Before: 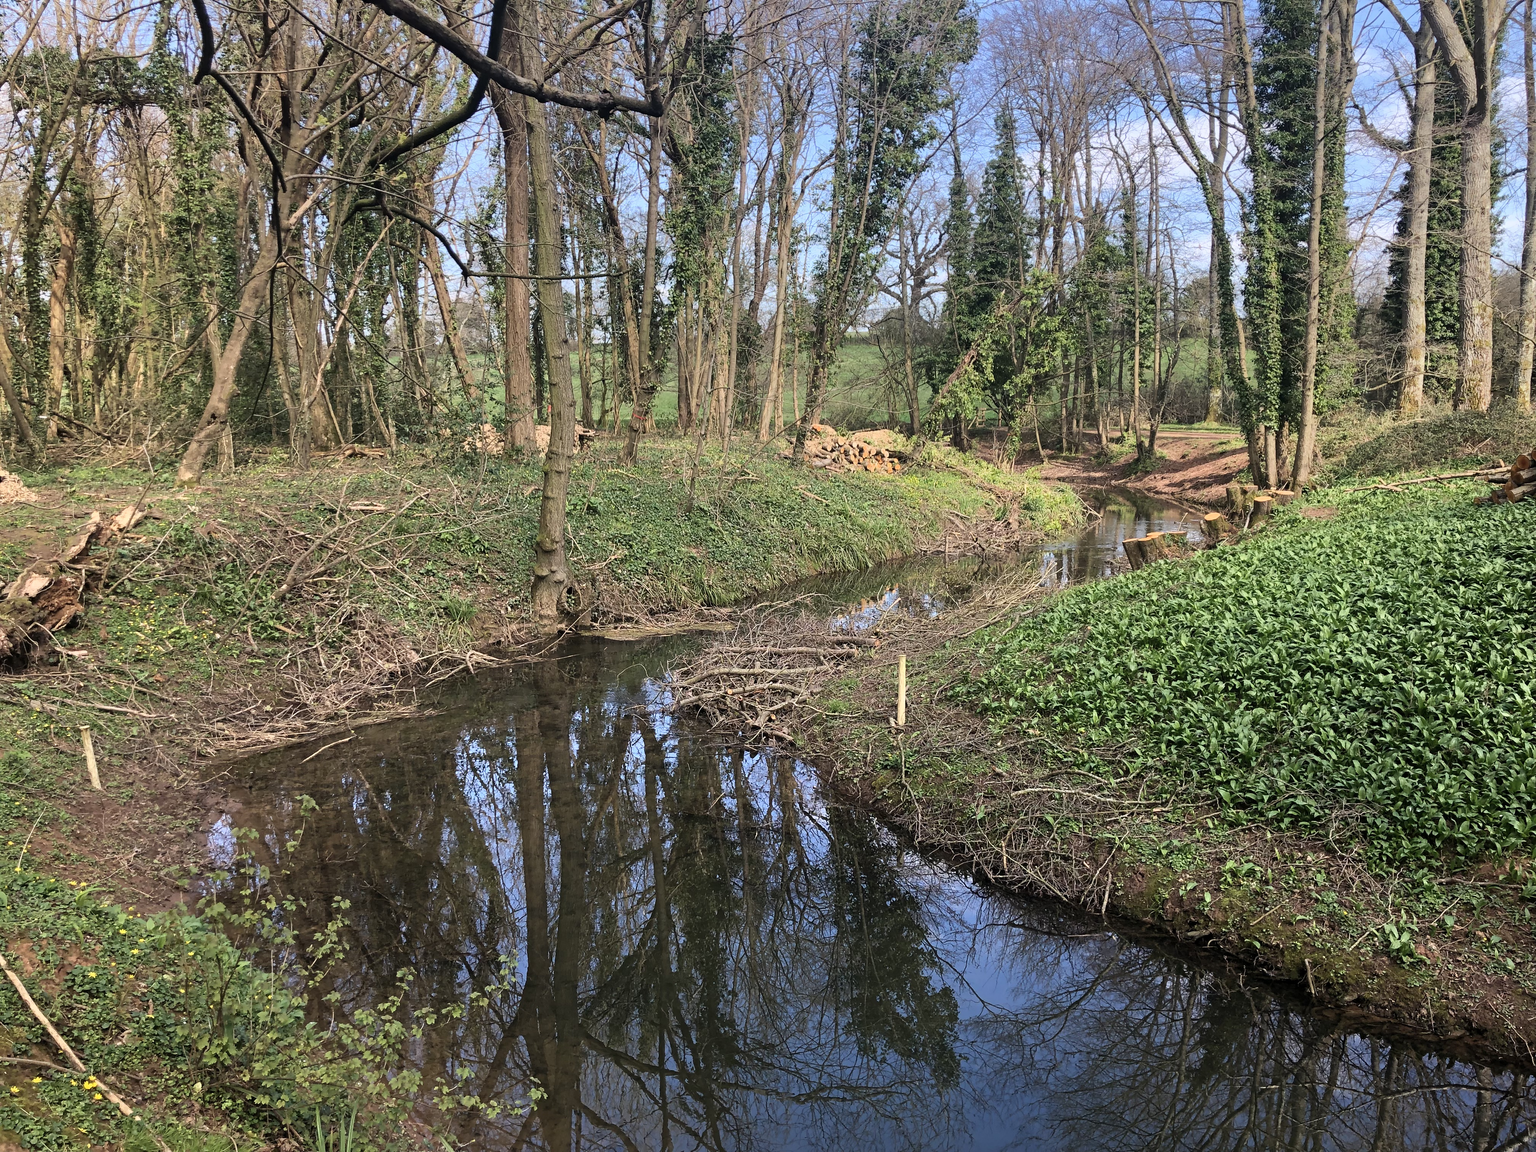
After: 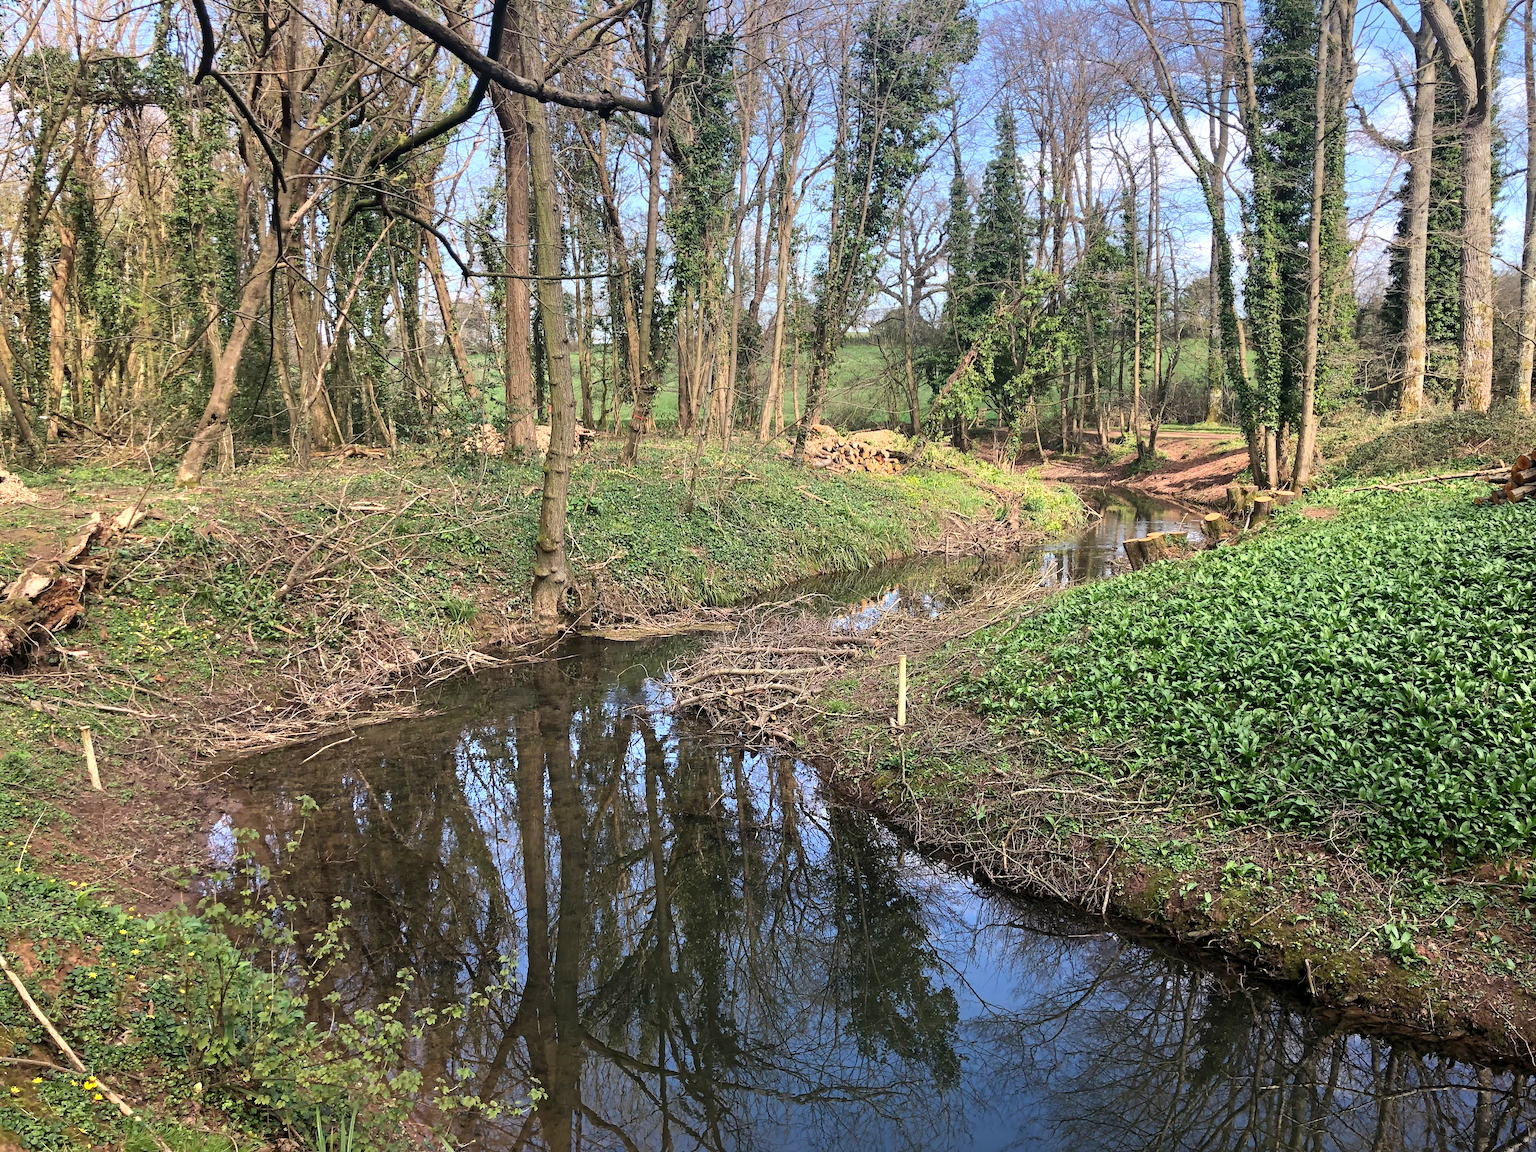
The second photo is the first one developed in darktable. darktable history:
exposure: black level correction 0.002, exposure 0.299 EV, compensate highlight preservation false
